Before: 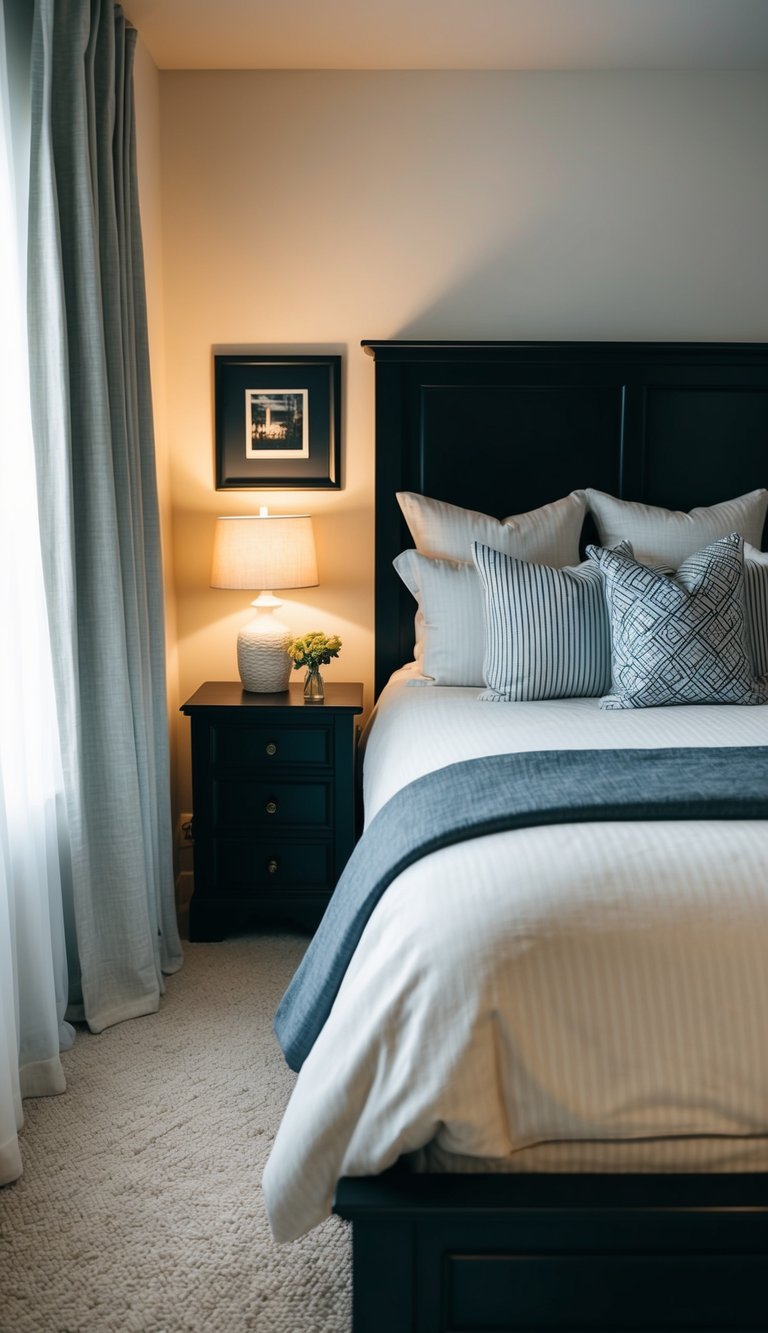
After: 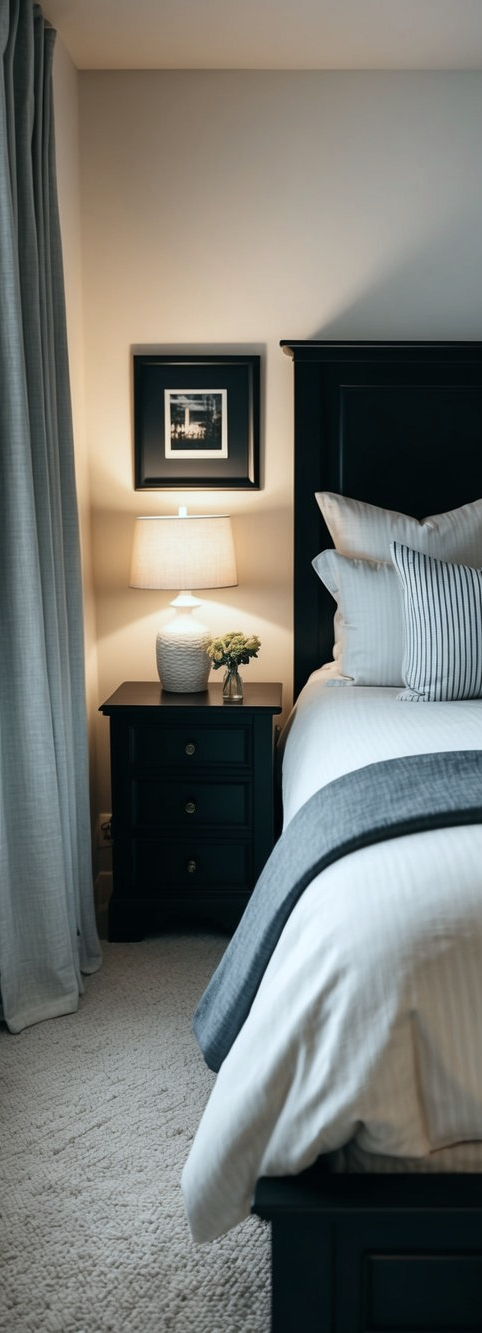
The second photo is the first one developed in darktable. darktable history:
contrast brightness saturation: contrast 0.1, saturation -0.36
crop: left 10.644%, right 26.528%
base curve: curves: ch0 [(0, 0) (0.303, 0.277) (1, 1)]
color calibration: illuminant Planckian (black body), adaptation linear Bradford (ICC v4), x 0.364, y 0.367, temperature 4417.56 K, saturation algorithm version 1 (2020)
